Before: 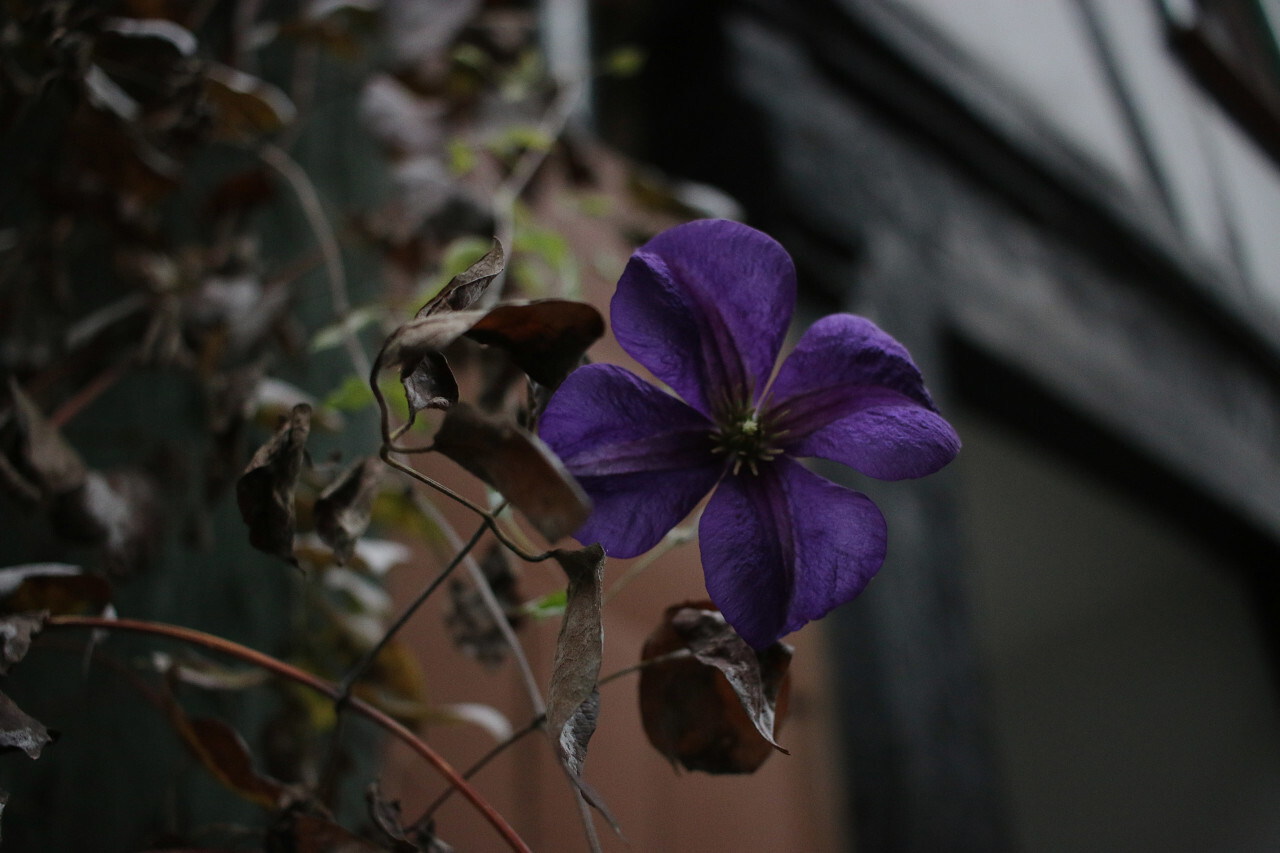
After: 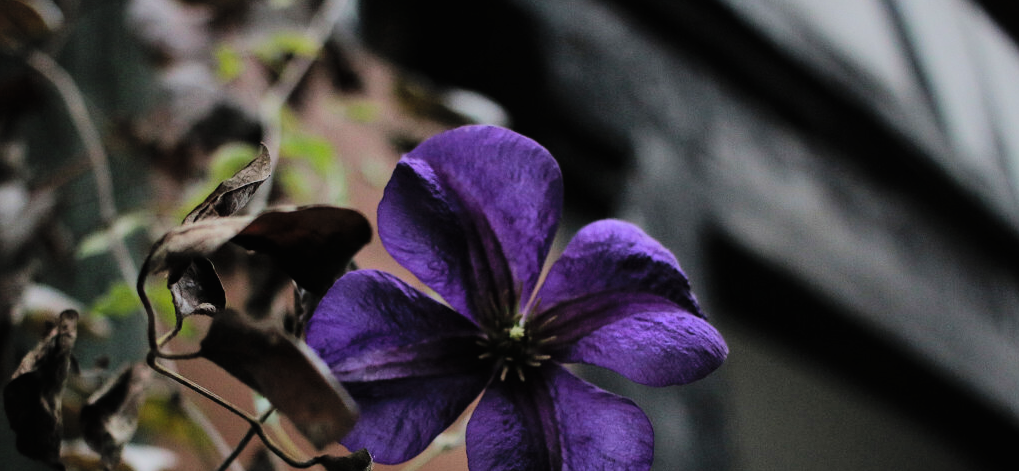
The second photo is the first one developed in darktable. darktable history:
filmic rgb: black relative exposure -7.65 EV, white relative exposure 4.56 EV, hardness 3.61, iterations of high-quality reconstruction 0
crop: left 18.273%, top 11.103%, right 2.084%, bottom 33.625%
tone equalizer: -8 EV -0.423 EV, -7 EV -0.39 EV, -6 EV -0.352 EV, -5 EV -0.185 EV, -3 EV 0.222 EV, -2 EV 0.332 EV, -1 EV 0.4 EV, +0 EV 0.445 EV, edges refinement/feathering 500, mask exposure compensation -1.57 EV, preserve details no
shadows and highlights: shadows 30.57, highlights -62.53, soften with gaussian
contrast brightness saturation: contrast 0.066, brightness 0.175, saturation 0.404
